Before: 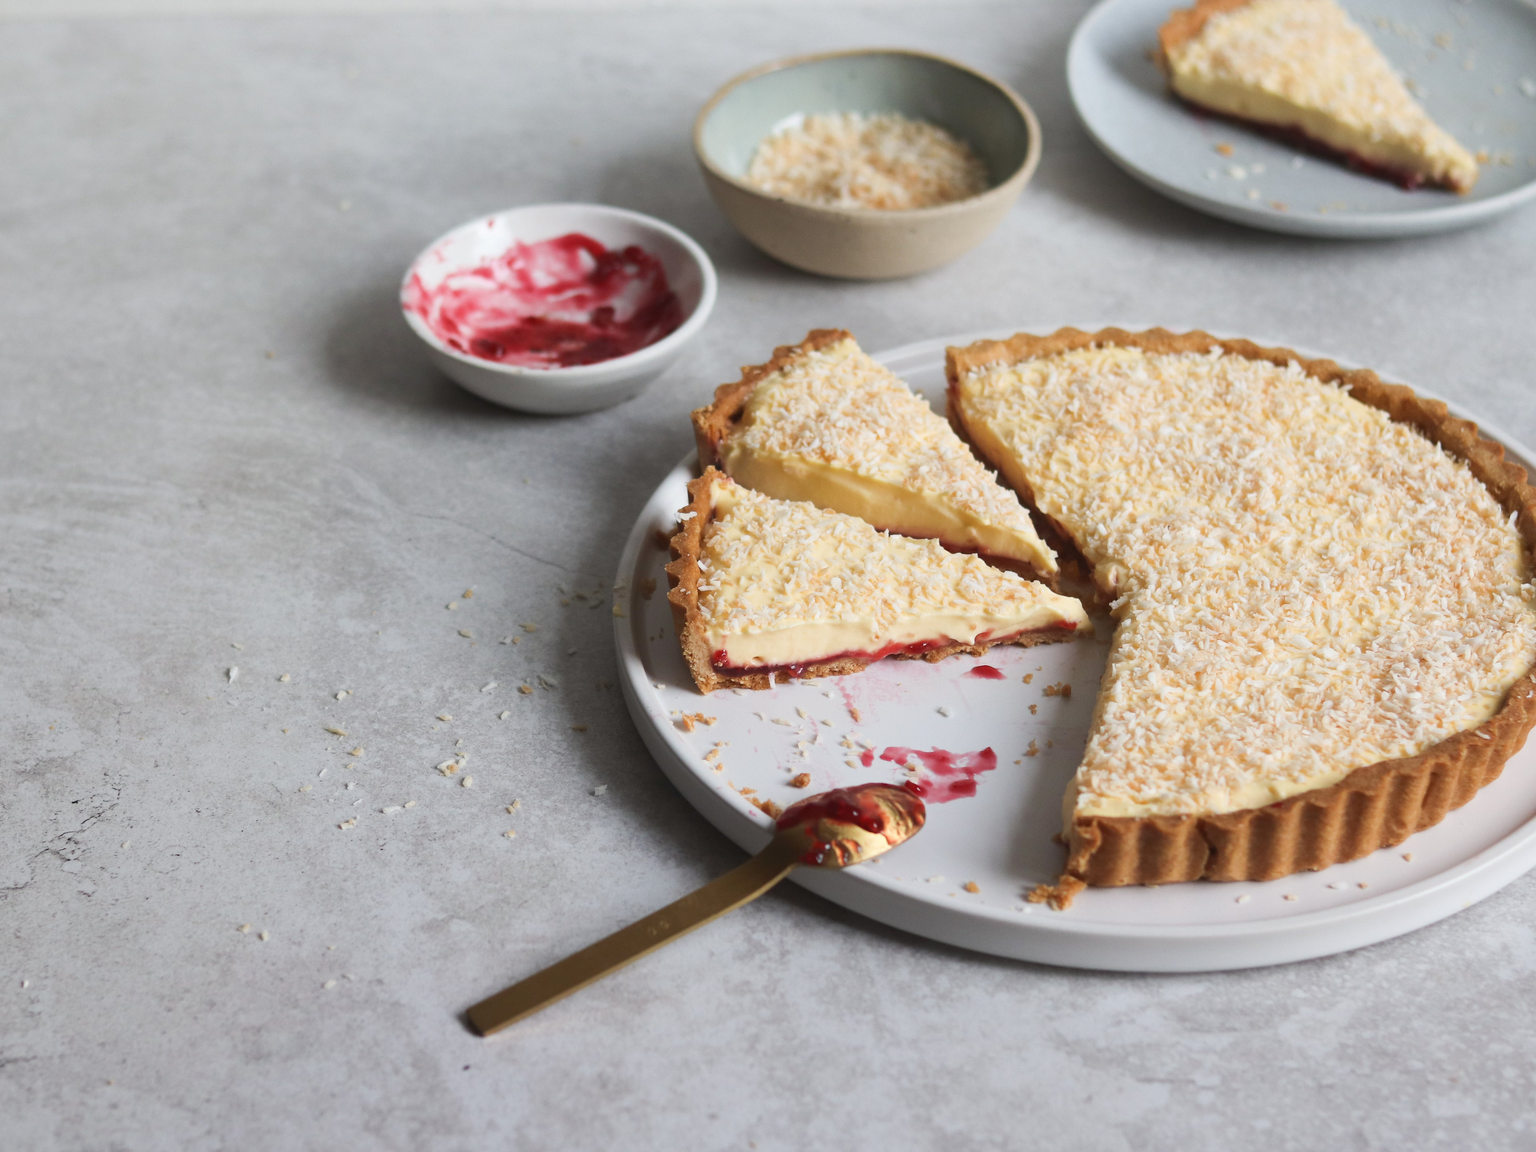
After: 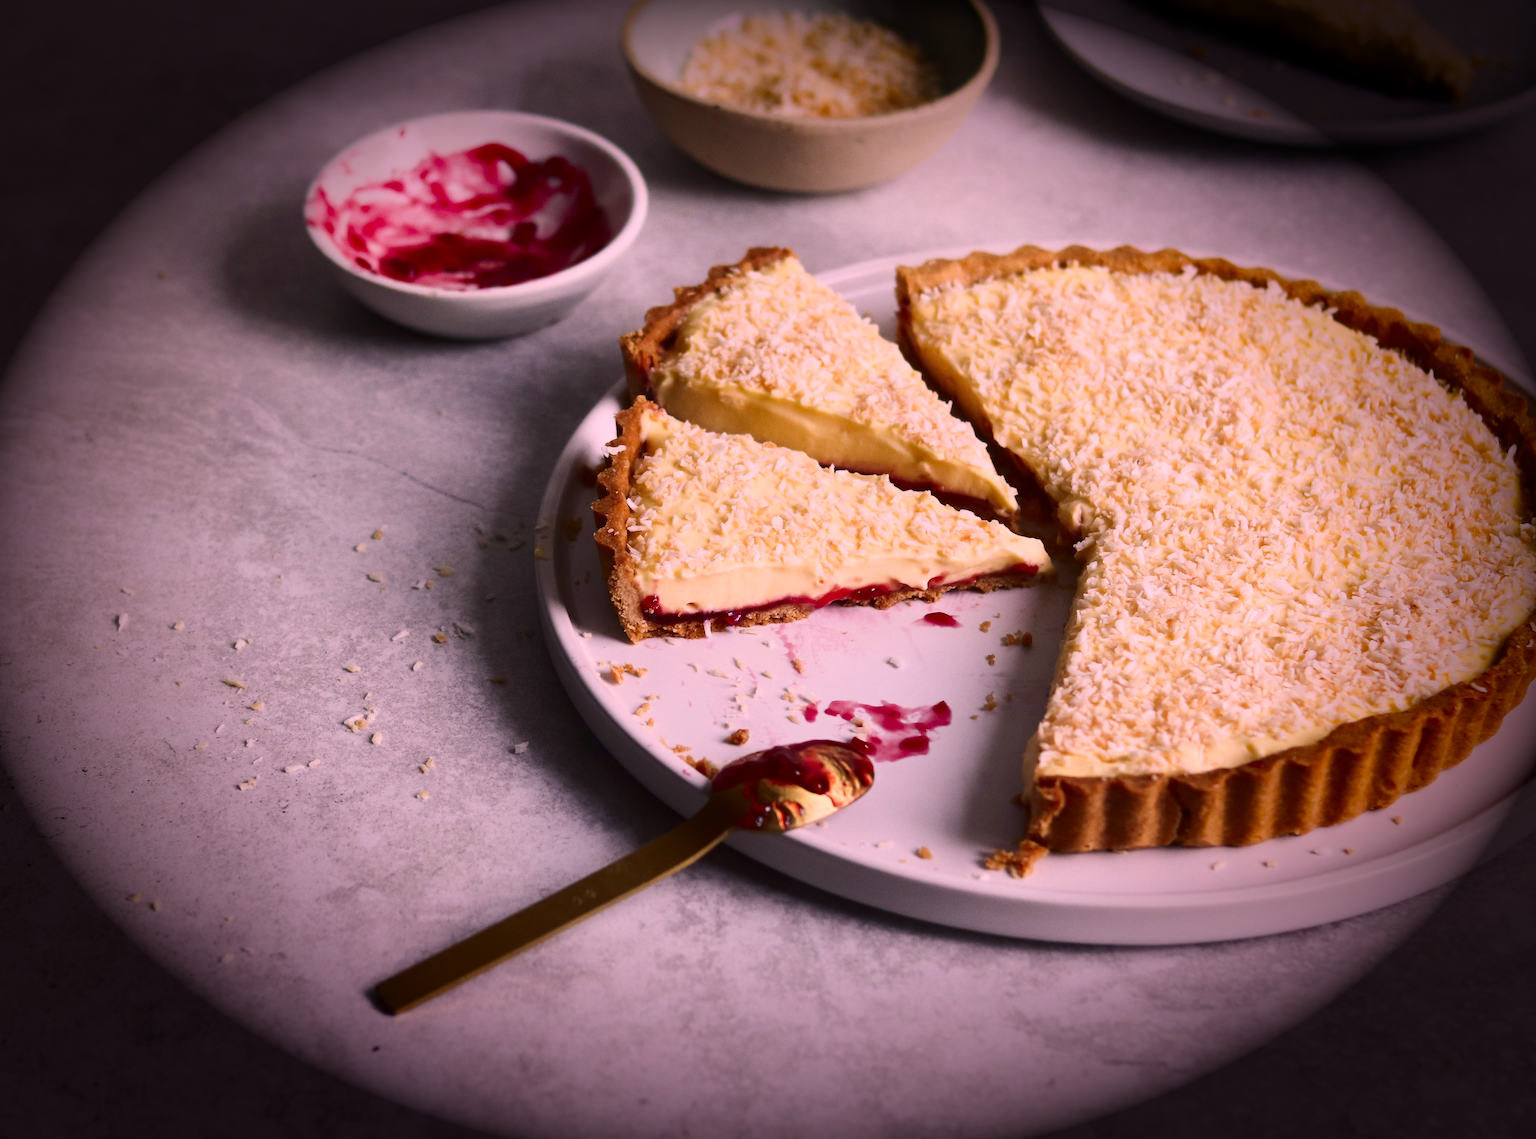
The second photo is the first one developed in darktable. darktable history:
color calibration: gray › normalize channels true, illuminant custom, x 0.363, y 0.385, temperature 4527.06 K, gamut compression 0.003
crop and rotate: left 7.839%, top 8.845%
exposure: exposure -0.169 EV, compensate highlight preservation false
vignetting: fall-off start 65.83%, fall-off radius 39.74%, brightness -0.984, saturation 0.497, automatic ratio true, width/height ratio 0.674
color correction: highlights a* 17.5, highlights b* 18.45
contrast brightness saturation: contrast 0.206, brightness -0.112, saturation 0.211
color balance rgb: power › chroma 0.229%, power › hue 60.75°, perceptual saturation grading › global saturation -0.134%
